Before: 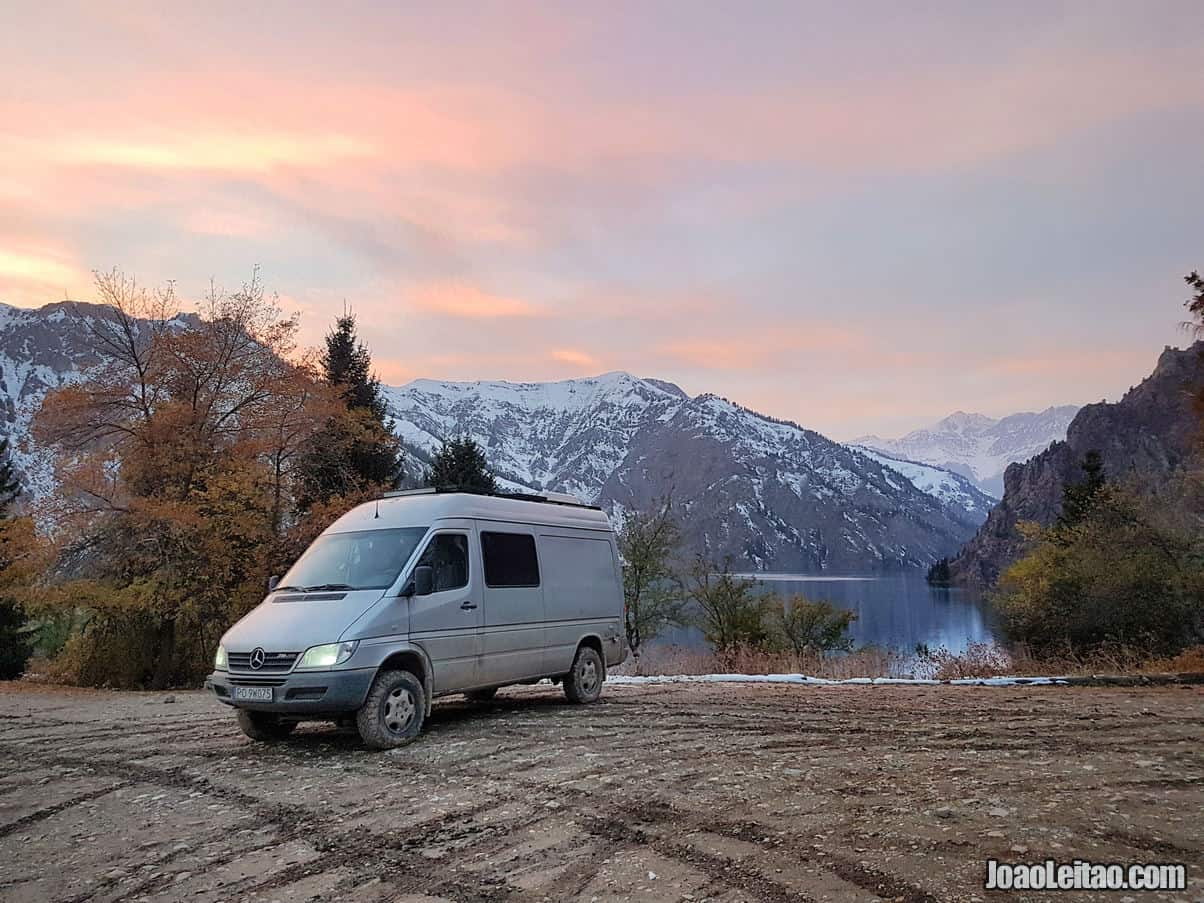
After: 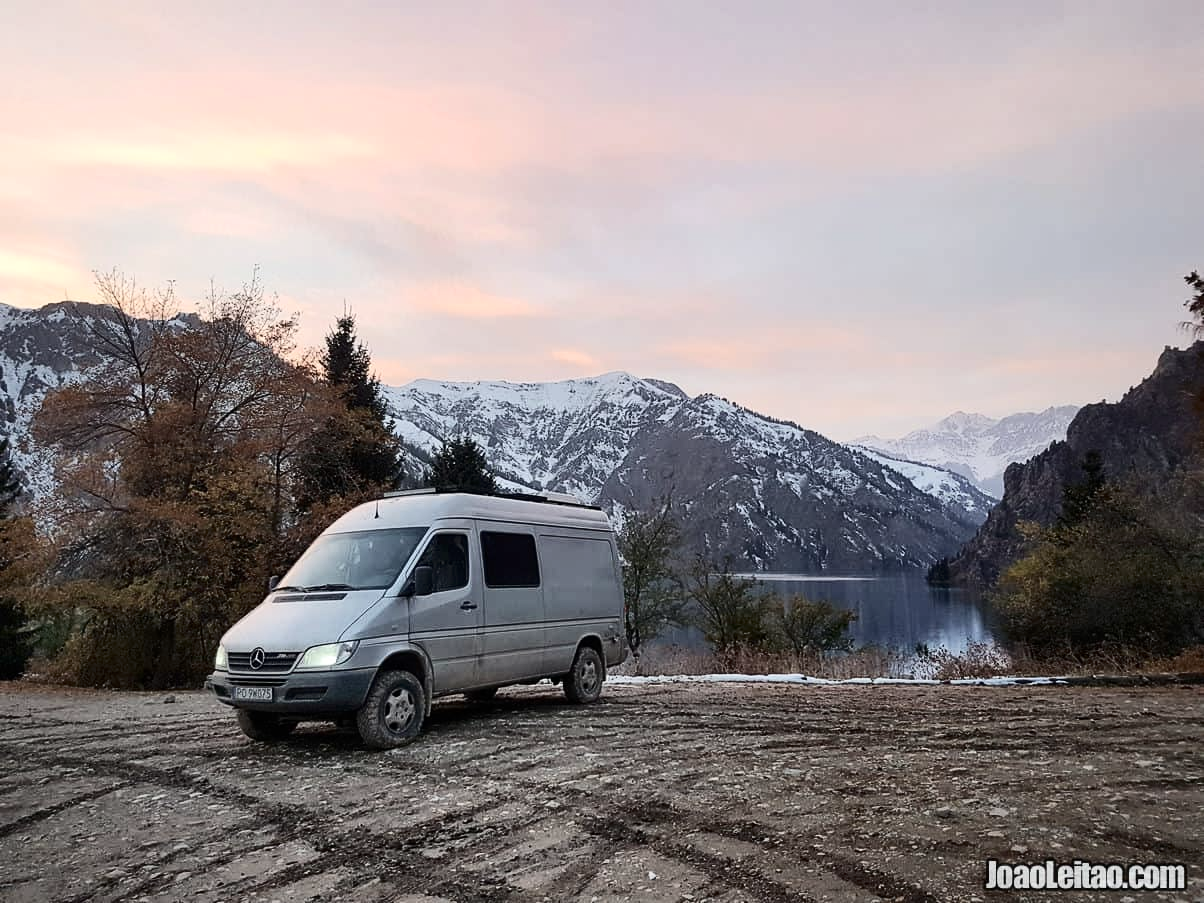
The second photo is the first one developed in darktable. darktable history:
contrast brightness saturation: contrast 0.253, saturation -0.32
